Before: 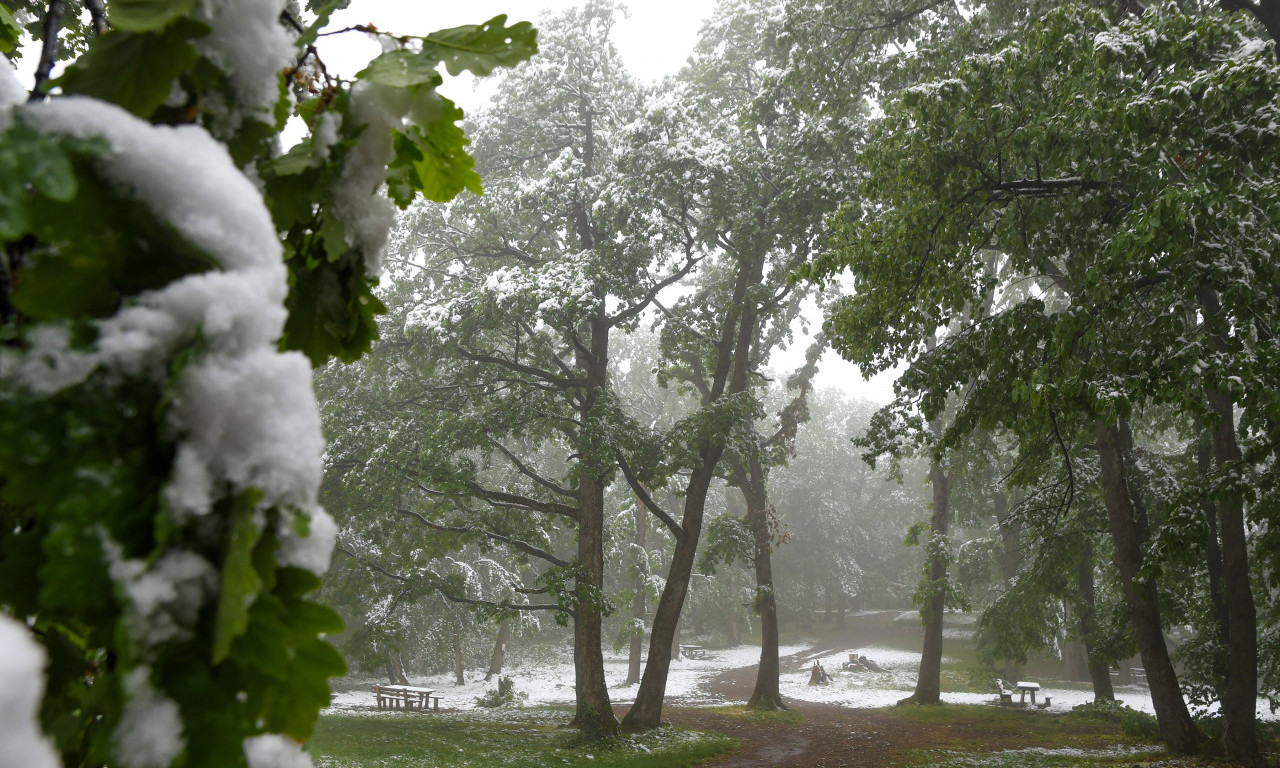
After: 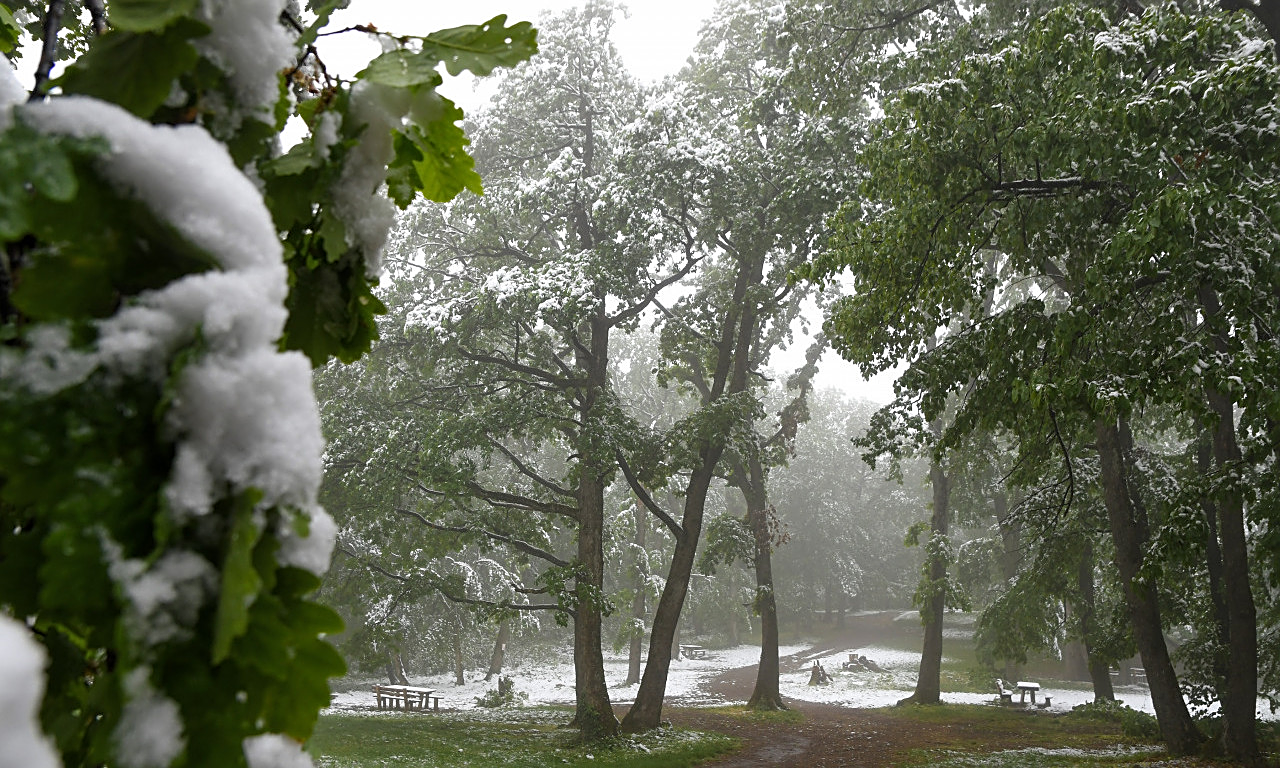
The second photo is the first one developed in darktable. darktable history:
sharpen: amount 0.55
